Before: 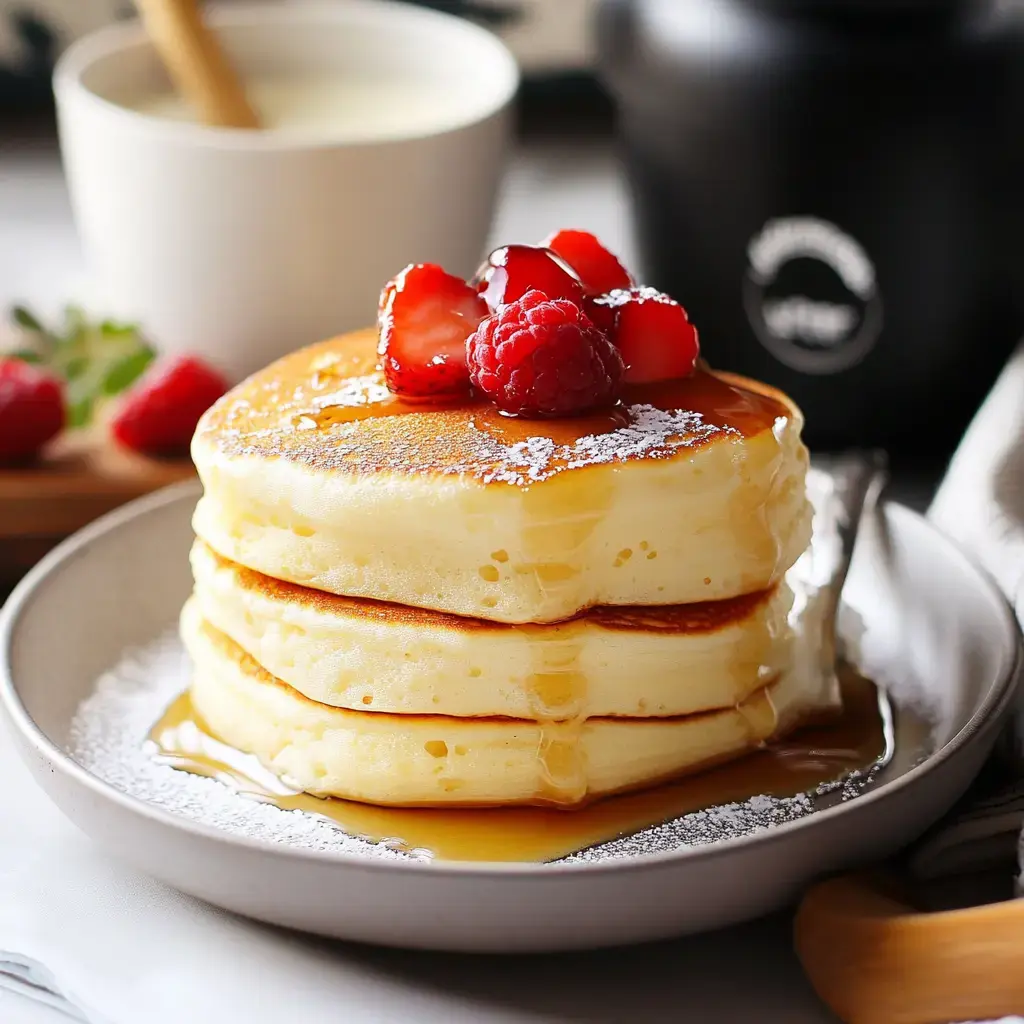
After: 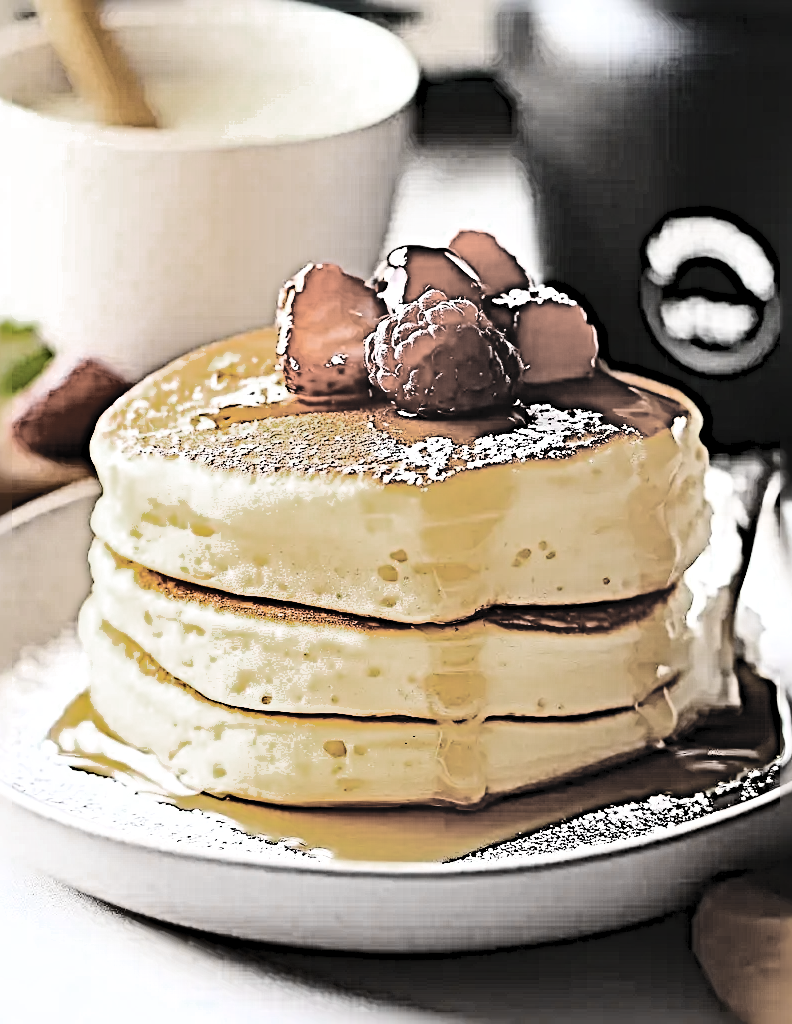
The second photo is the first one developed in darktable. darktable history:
contrast brightness saturation: contrast 0.375, brightness 0.531
tone equalizer: -8 EV -0.393 EV, -7 EV -0.419 EV, -6 EV -0.335 EV, -5 EV -0.2 EV, -3 EV 0.236 EV, -2 EV 0.312 EV, -1 EV 0.373 EV, +0 EV 0.43 EV
crop: left 9.897%, right 12.67%
sharpen: radius 6.256, amount 1.799, threshold 0.083
color zones: curves: ch0 [(0, 0.487) (0.241, 0.395) (0.434, 0.373) (0.658, 0.412) (0.838, 0.487)]; ch1 [(0, 0) (0.053, 0.053) (0.211, 0.202) (0.579, 0.259) (0.781, 0.241)]
tone curve: curves: ch0 [(0, 0) (0.003, 0.015) (0.011, 0.021) (0.025, 0.032) (0.044, 0.046) (0.069, 0.062) (0.1, 0.08) (0.136, 0.117) (0.177, 0.165) (0.224, 0.221) (0.277, 0.298) (0.335, 0.385) (0.399, 0.469) (0.468, 0.558) (0.543, 0.637) (0.623, 0.708) (0.709, 0.771) (0.801, 0.84) (0.898, 0.907) (1, 1)], color space Lab, independent channels, preserve colors none
shadows and highlights: soften with gaussian
color balance rgb: global offset › hue 172.11°, perceptual saturation grading › global saturation 30.672%
